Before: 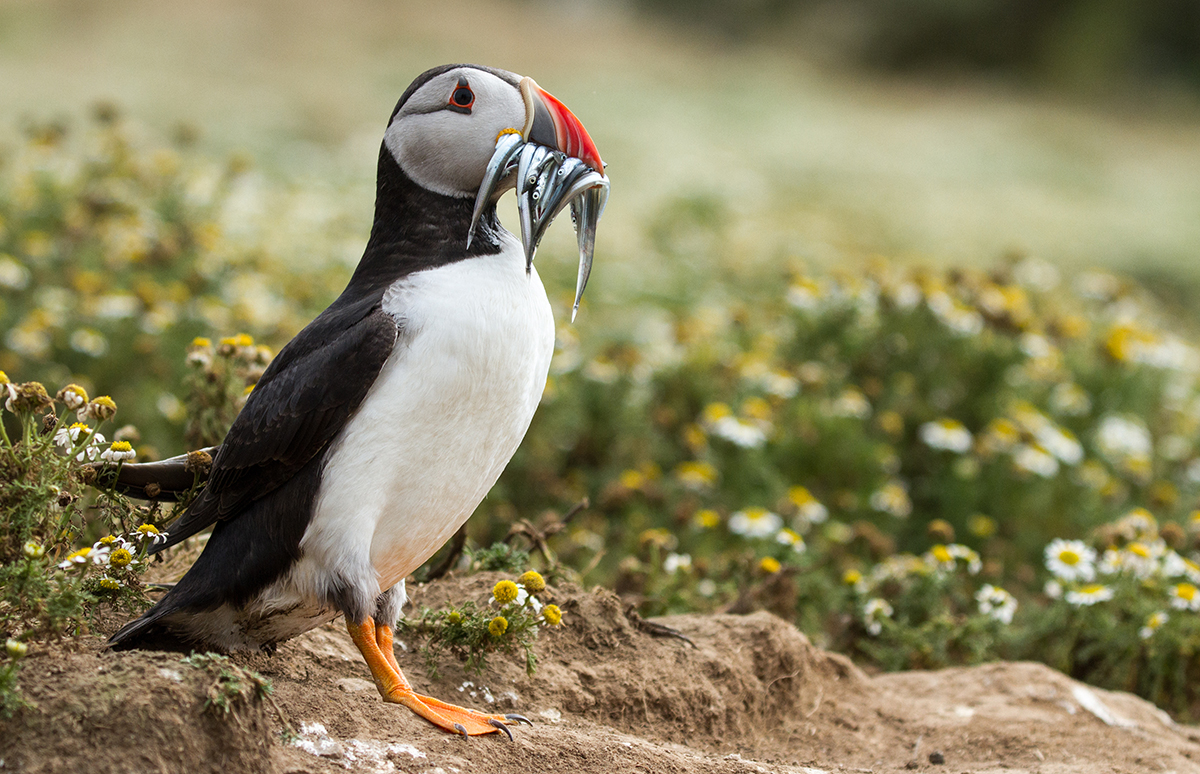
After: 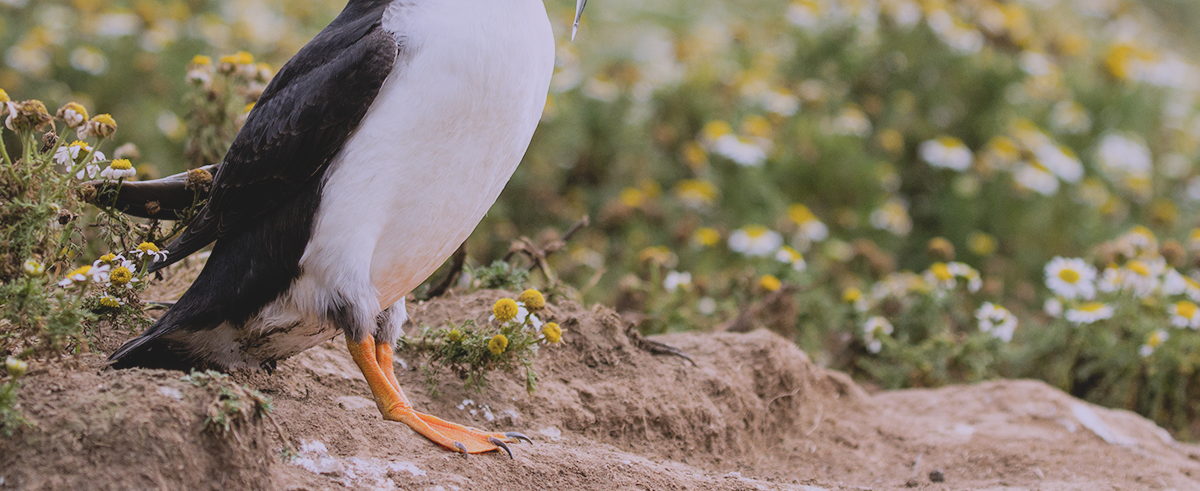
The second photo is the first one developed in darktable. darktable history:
crop and rotate: top 36.435%
contrast brightness saturation: contrast -0.15, brightness 0.05, saturation -0.12
filmic rgb: hardness 4.17, contrast 0.921
white balance: red 1.042, blue 1.17
